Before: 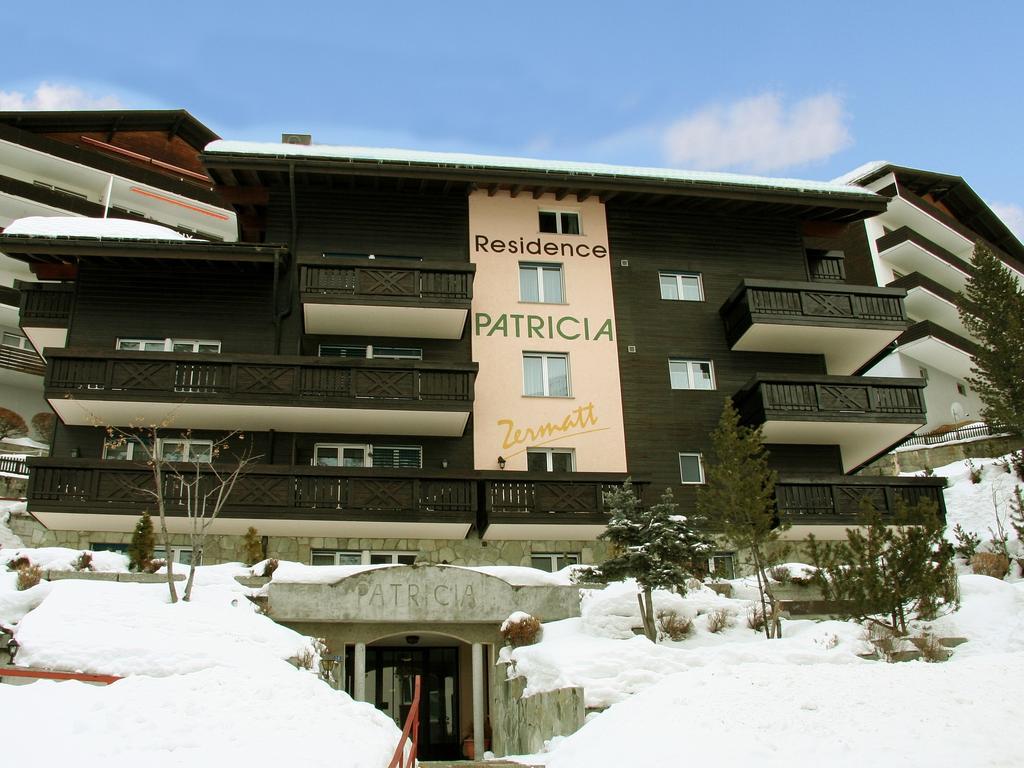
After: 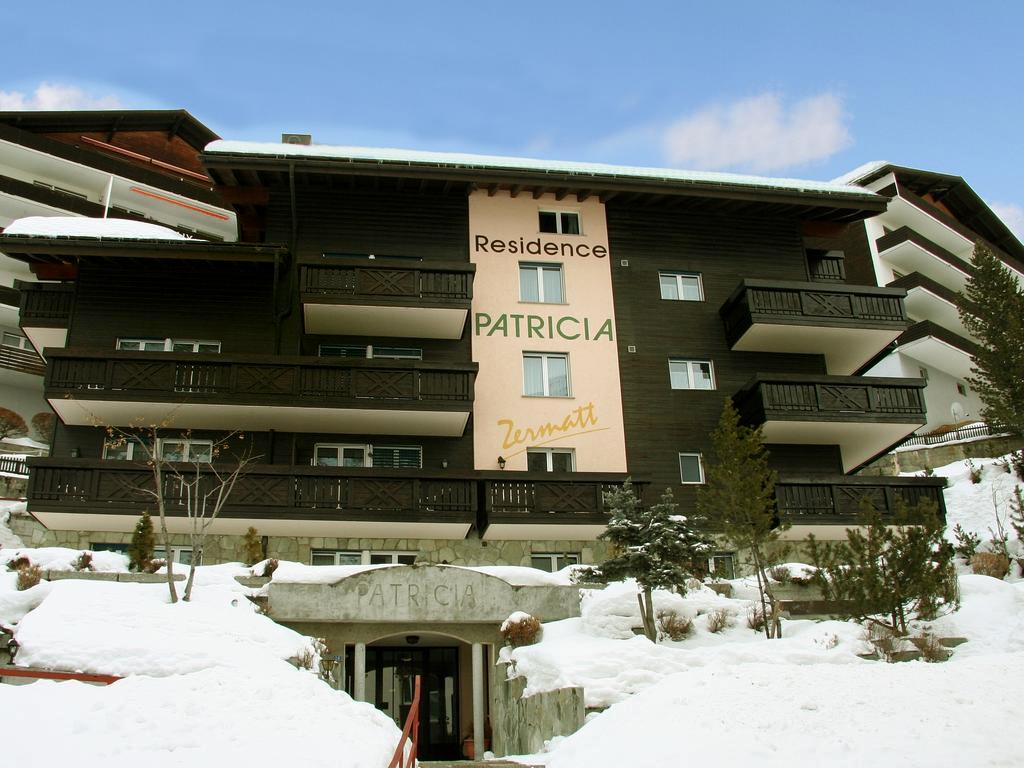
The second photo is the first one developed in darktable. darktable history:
shadows and highlights: shadows -88.03, highlights -35.45, shadows color adjustment 99.15%, highlights color adjustment 0%, soften with gaussian
